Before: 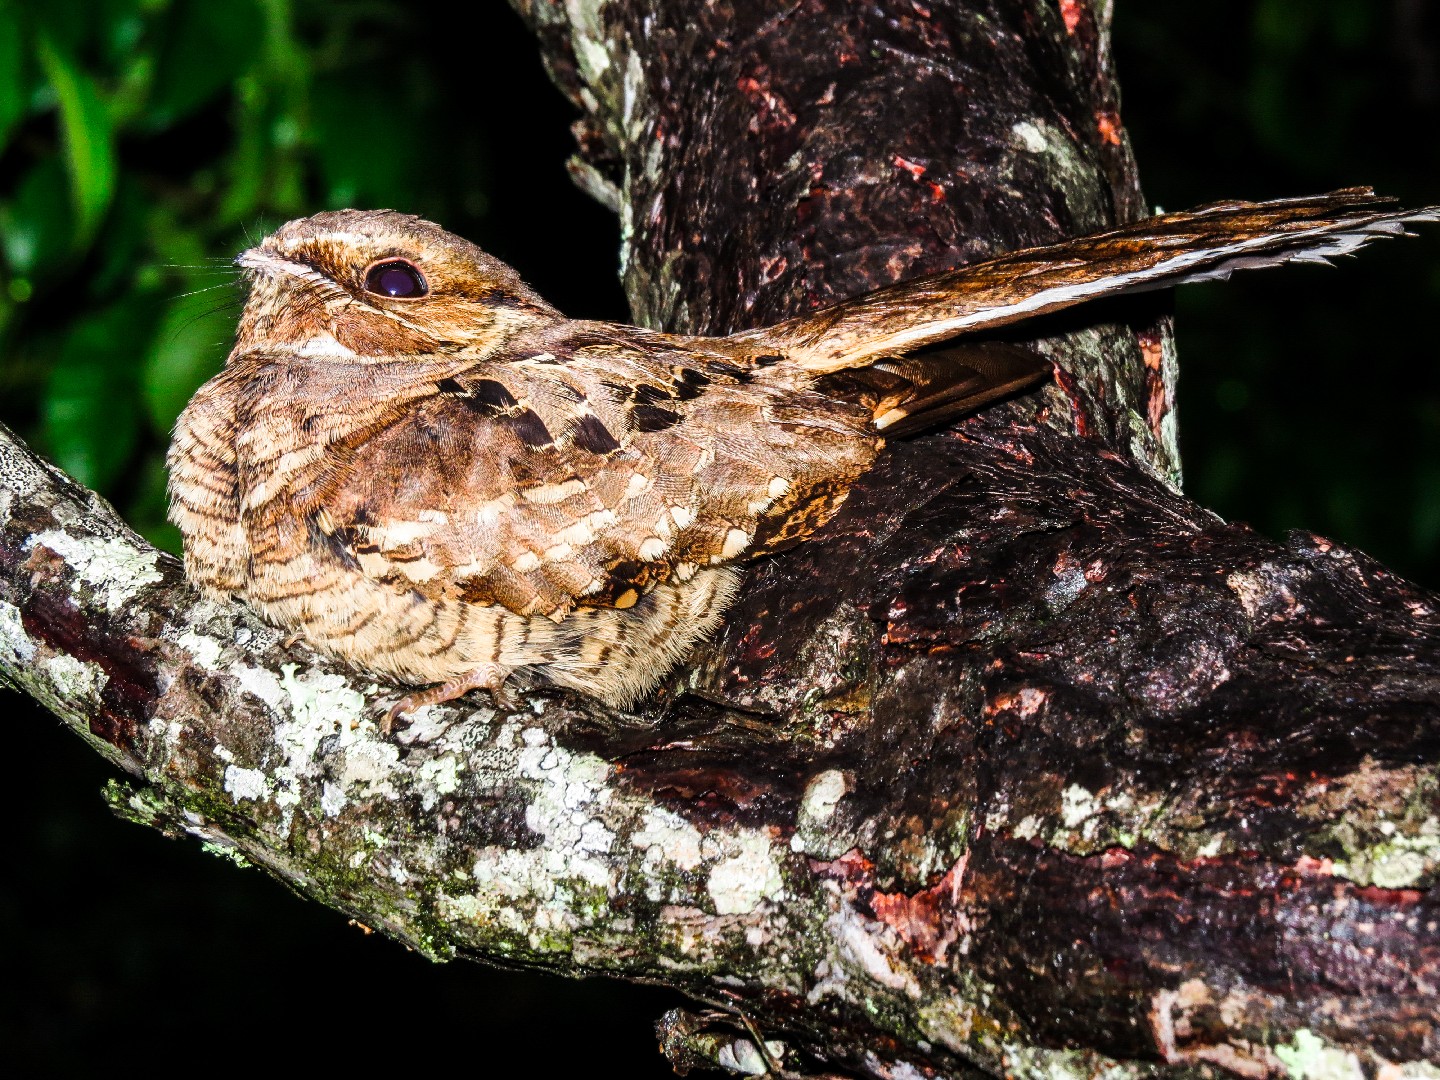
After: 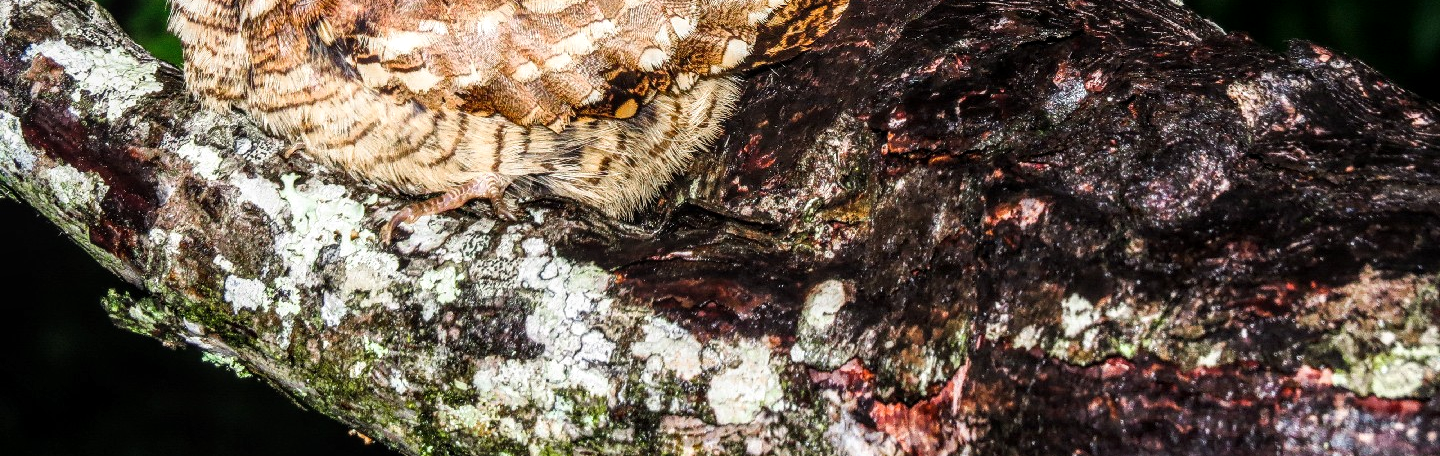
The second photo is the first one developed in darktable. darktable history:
local contrast: on, module defaults
crop: top 45.453%, bottom 12.294%
